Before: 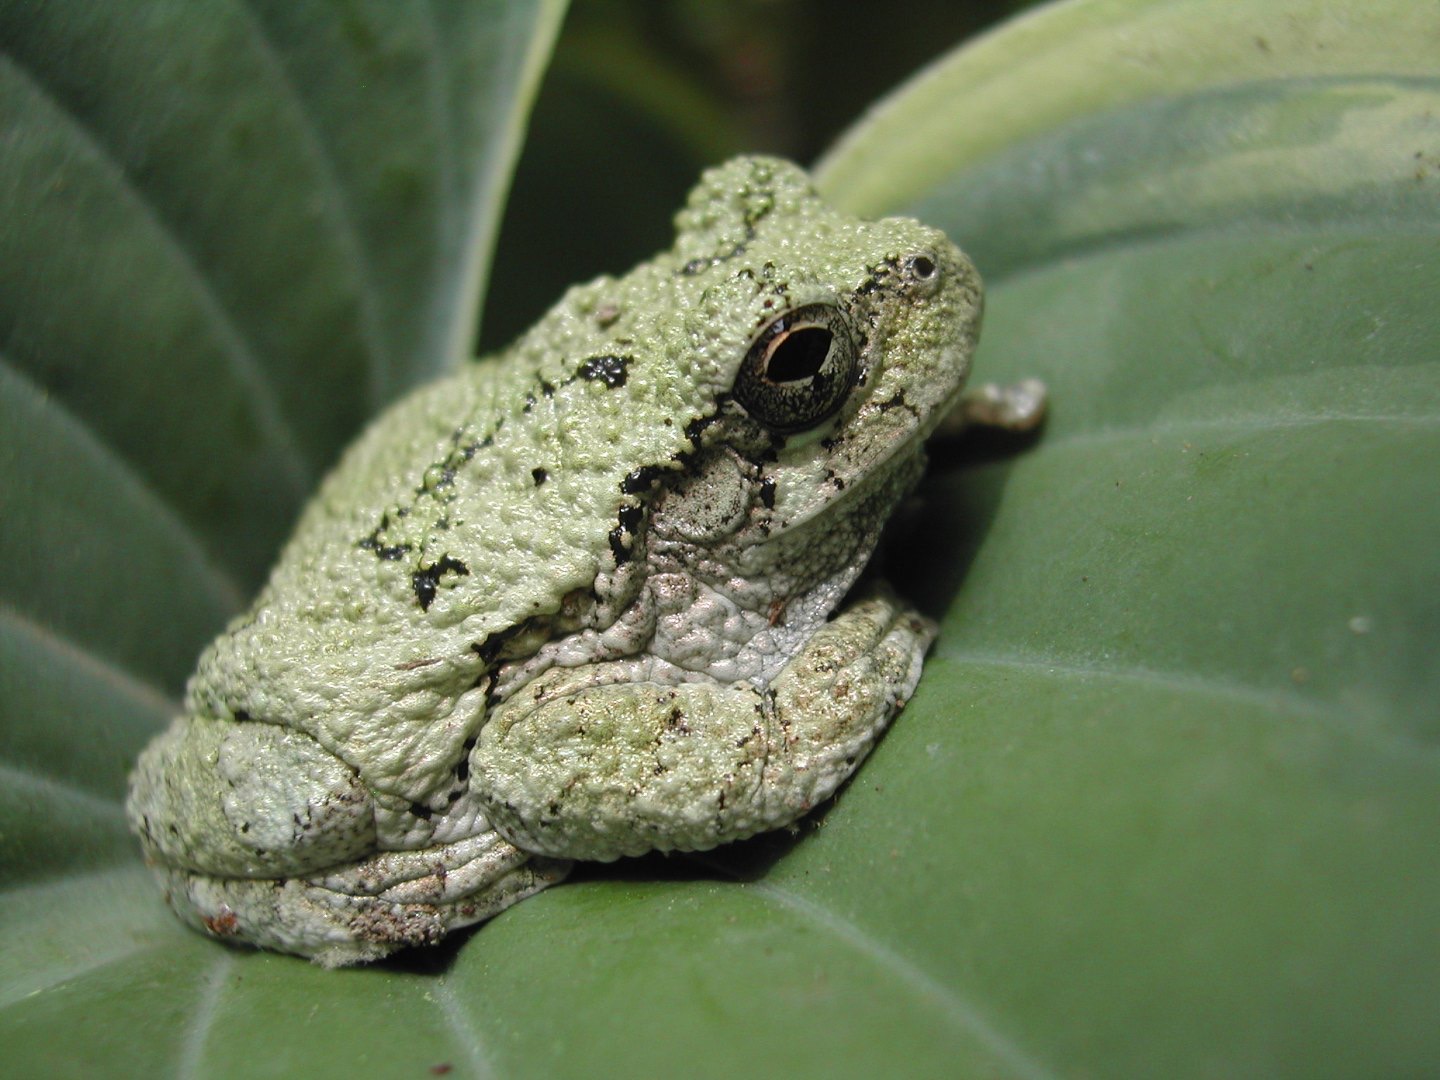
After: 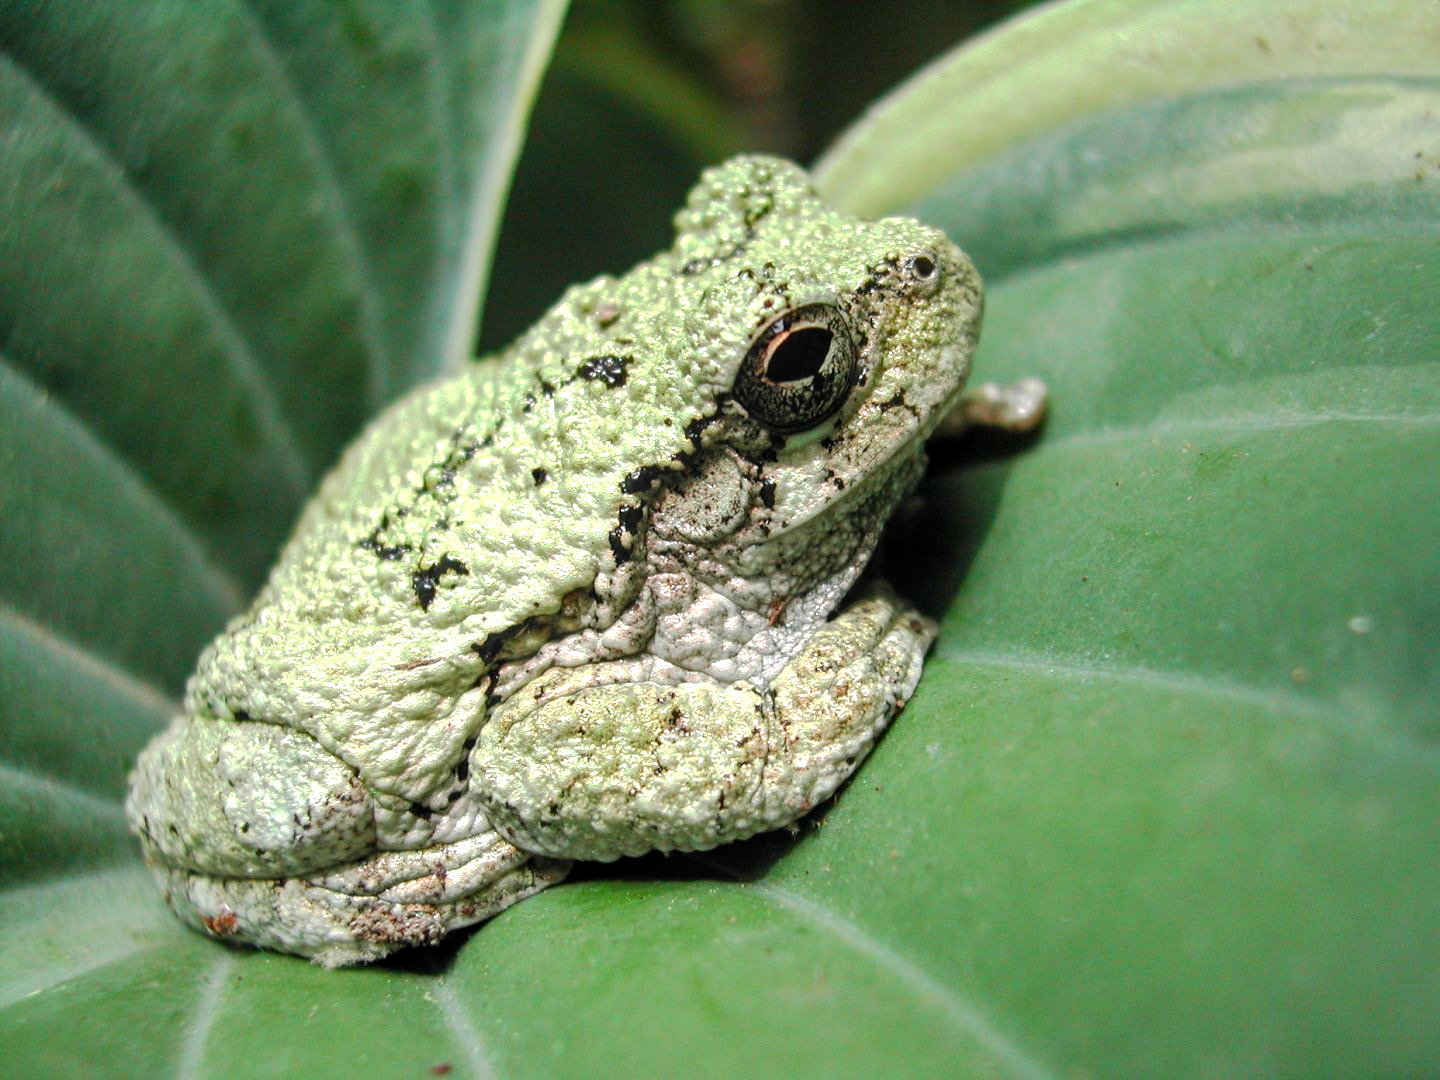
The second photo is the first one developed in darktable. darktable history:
local contrast: on, module defaults
tone curve: curves: ch0 [(0, 0) (0.003, 0.003) (0.011, 0.011) (0.025, 0.025) (0.044, 0.044) (0.069, 0.068) (0.1, 0.098) (0.136, 0.134) (0.177, 0.175) (0.224, 0.221) (0.277, 0.273) (0.335, 0.33) (0.399, 0.393) (0.468, 0.461) (0.543, 0.534) (0.623, 0.614) (0.709, 0.69) (0.801, 0.752) (0.898, 0.835) (1, 1)], preserve colors none
exposure: exposure 0.766 EV, compensate highlight preservation false
